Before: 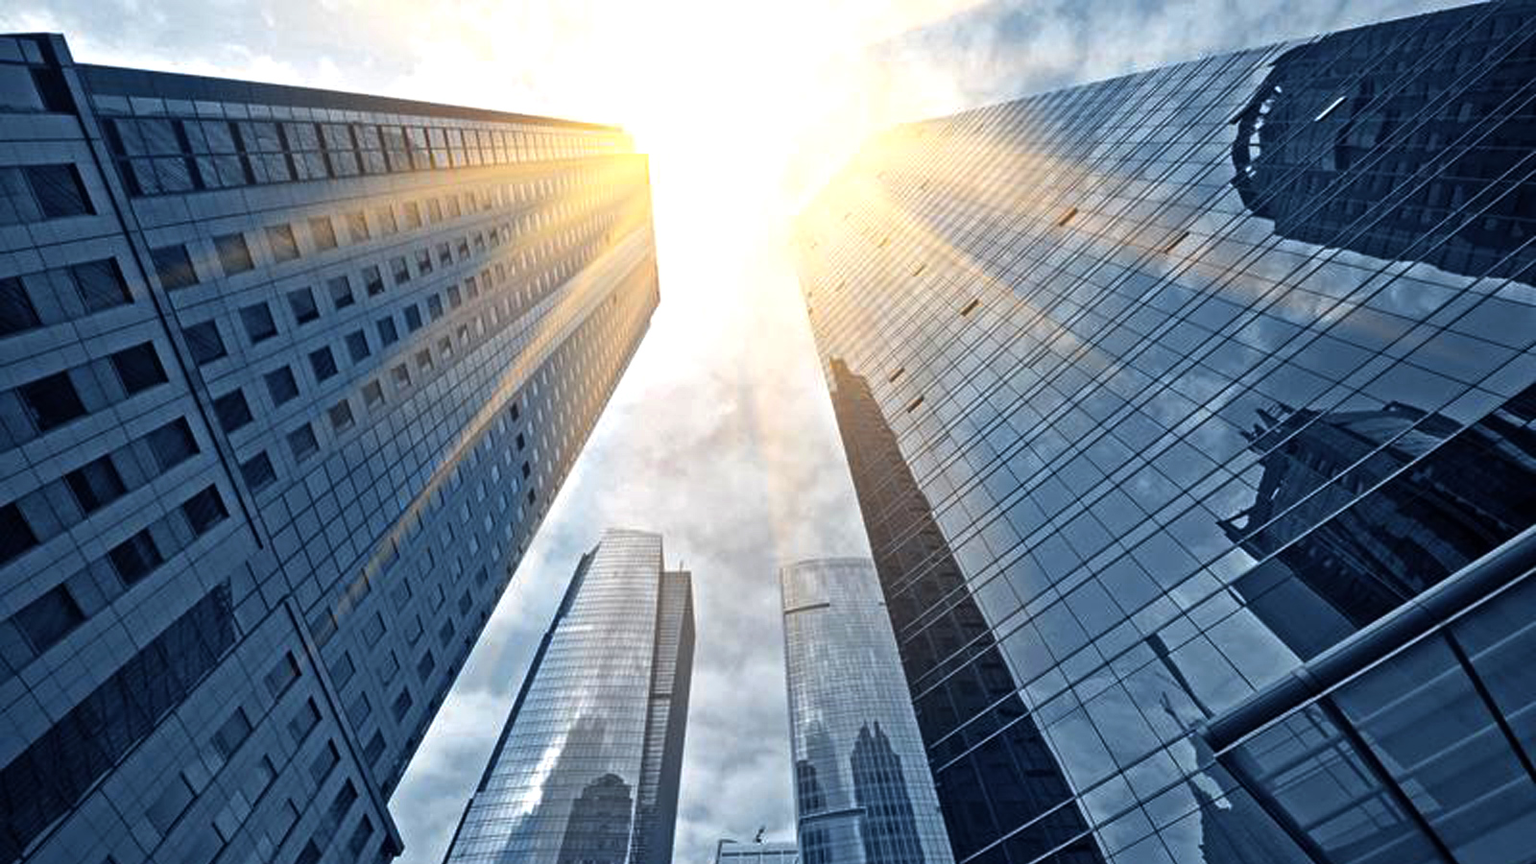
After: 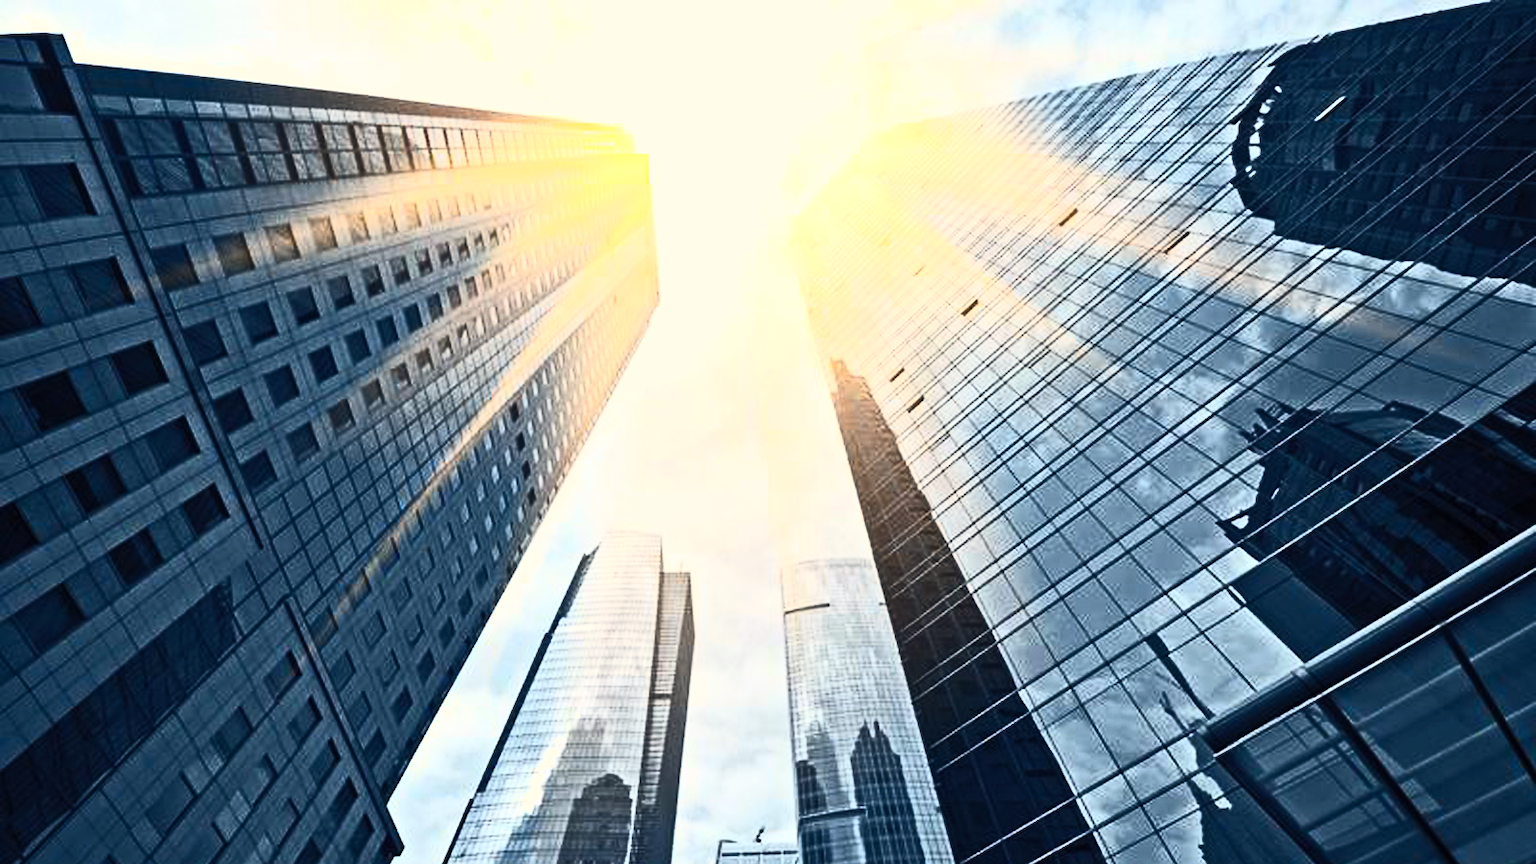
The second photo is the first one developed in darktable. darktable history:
white balance: red 1.045, blue 0.932
contrast brightness saturation: contrast 0.62, brightness 0.34, saturation 0.14
